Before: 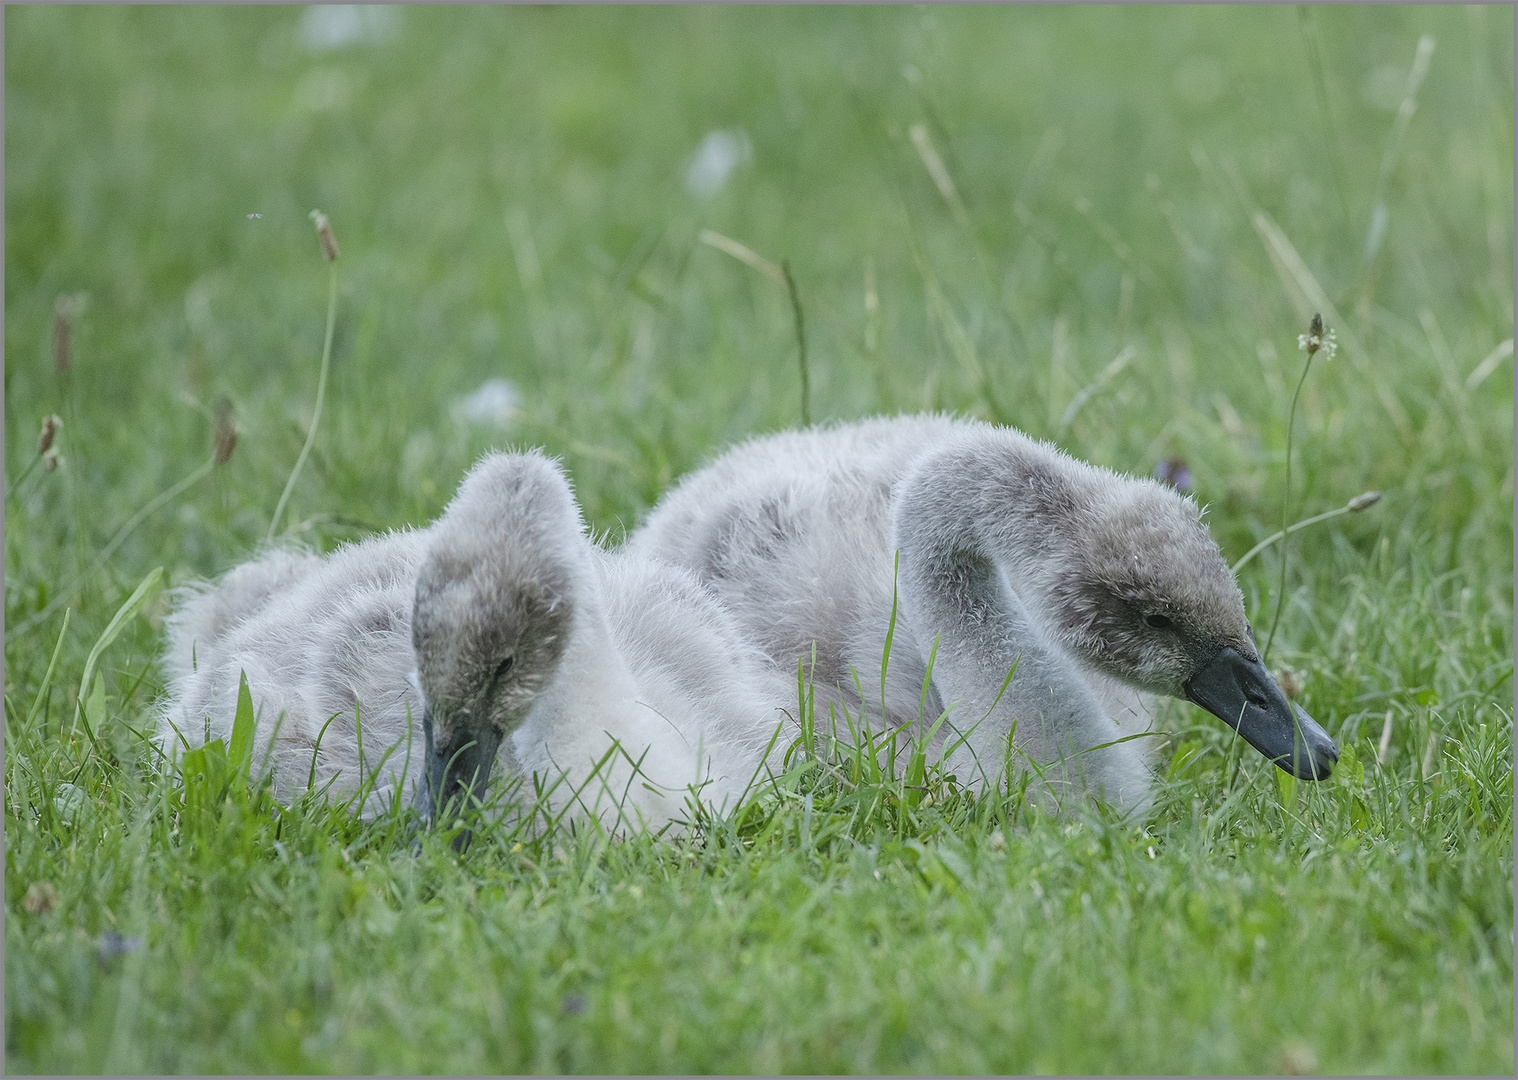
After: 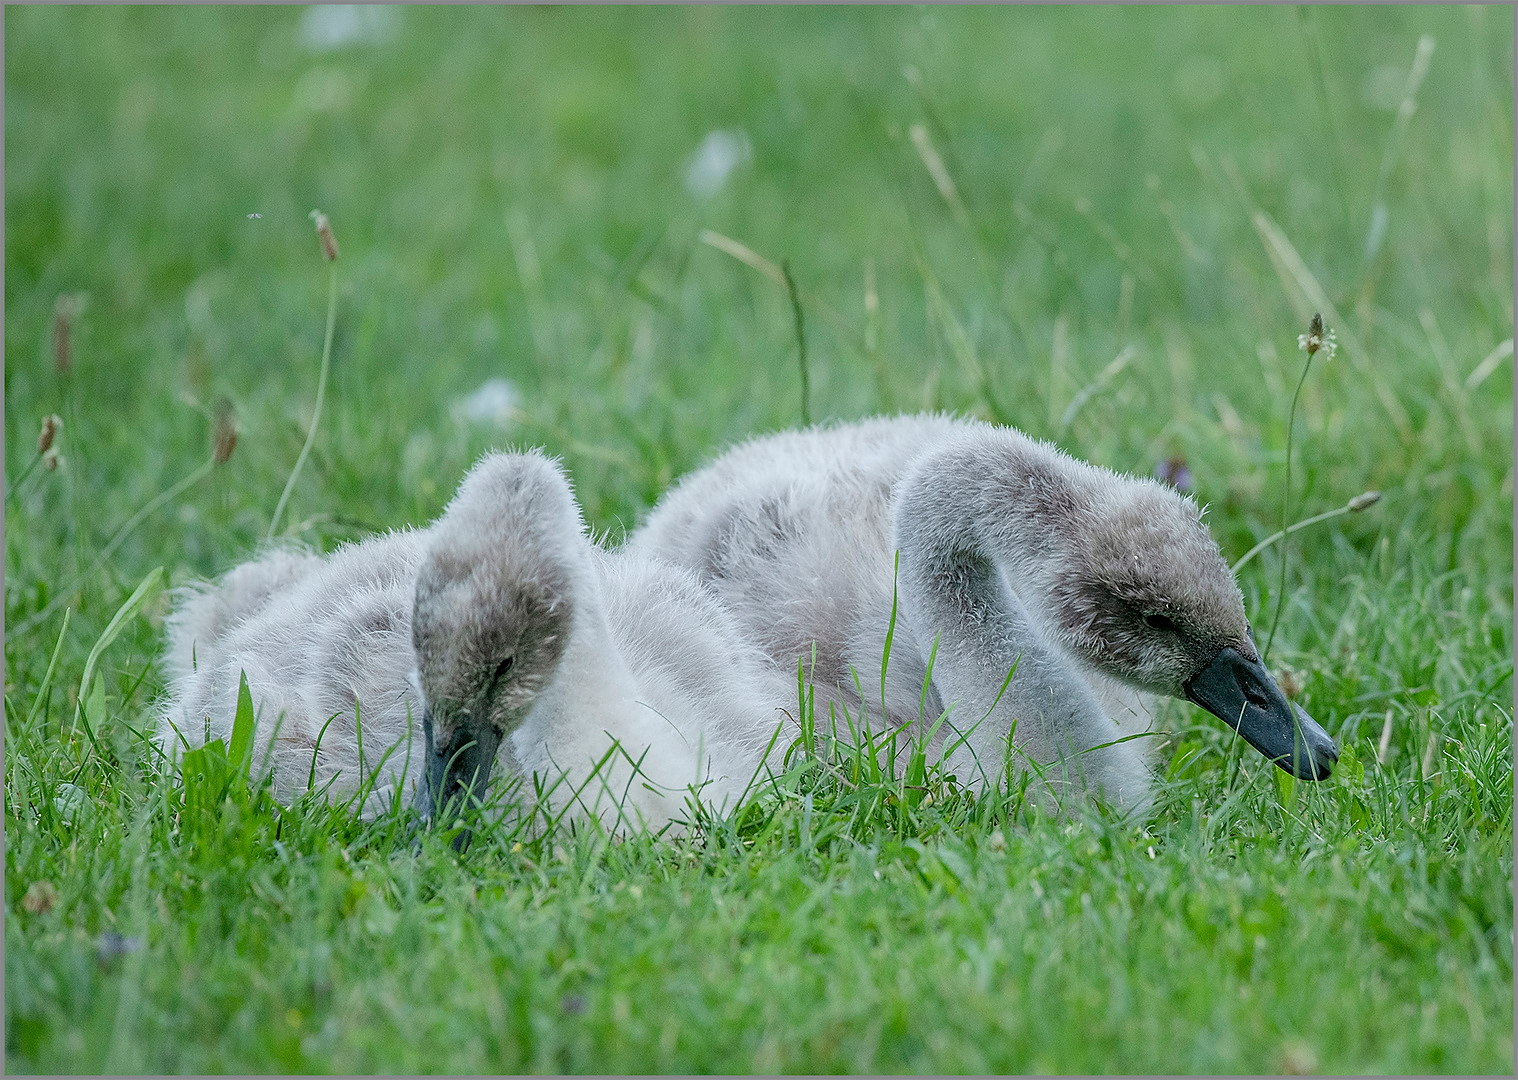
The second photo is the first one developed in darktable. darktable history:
sharpen: radius 1.003
exposure: black level correction 0.012, compensate highlight preservation false
tone equalizer: smoothing diameter 2.22%, edges refinement/feathering 20.94, mask exposure compensation -1.57 EV, filter diffusion 5
